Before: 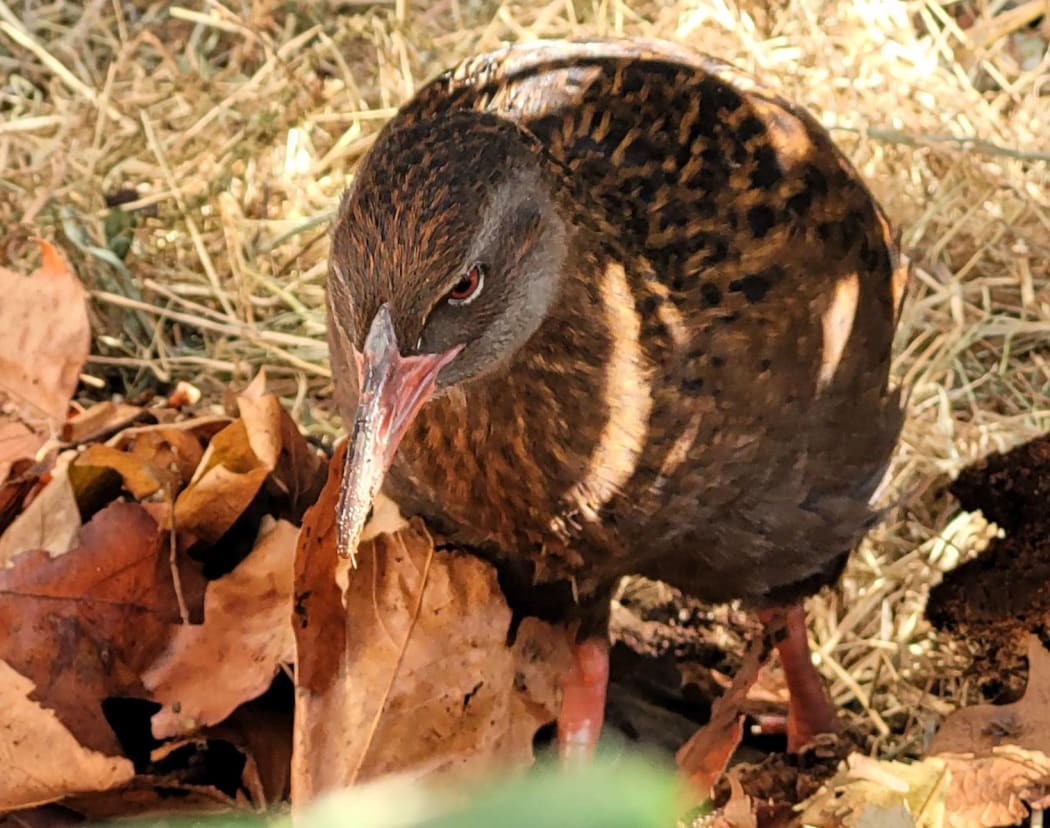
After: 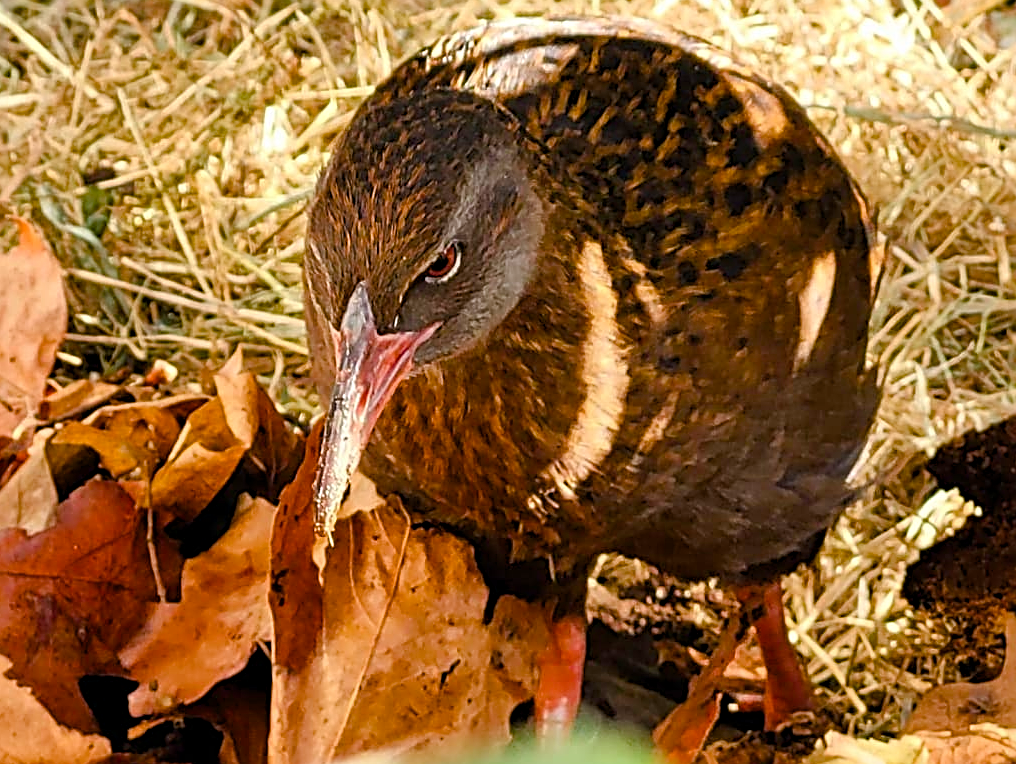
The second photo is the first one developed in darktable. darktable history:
color balance rgb: perceptual saturation grading › global saturation 23.447%, perceptual saturation grading › highlights -23.566%, perceptual saturation grading › mid-tones 24.22%, perceptual saturation grading › shadows 38.79%, global vibrance 20%
sharpen: radius 2.814, amount 0.715
crop: left 2.234%, top 2.755%, right 0.925%, bottom 4.961%
